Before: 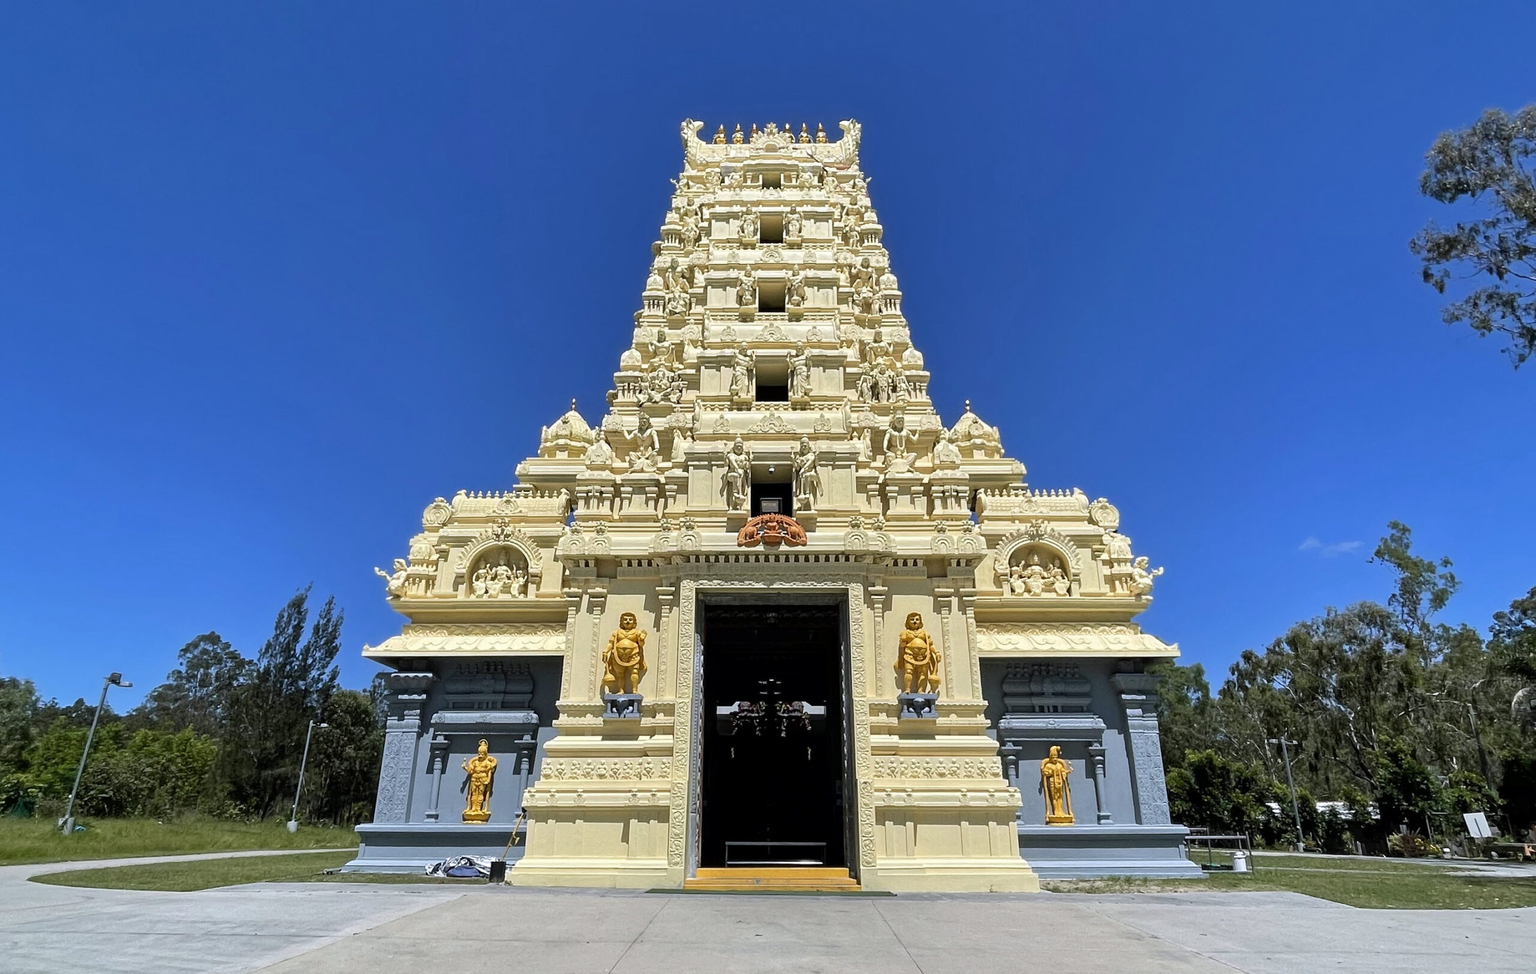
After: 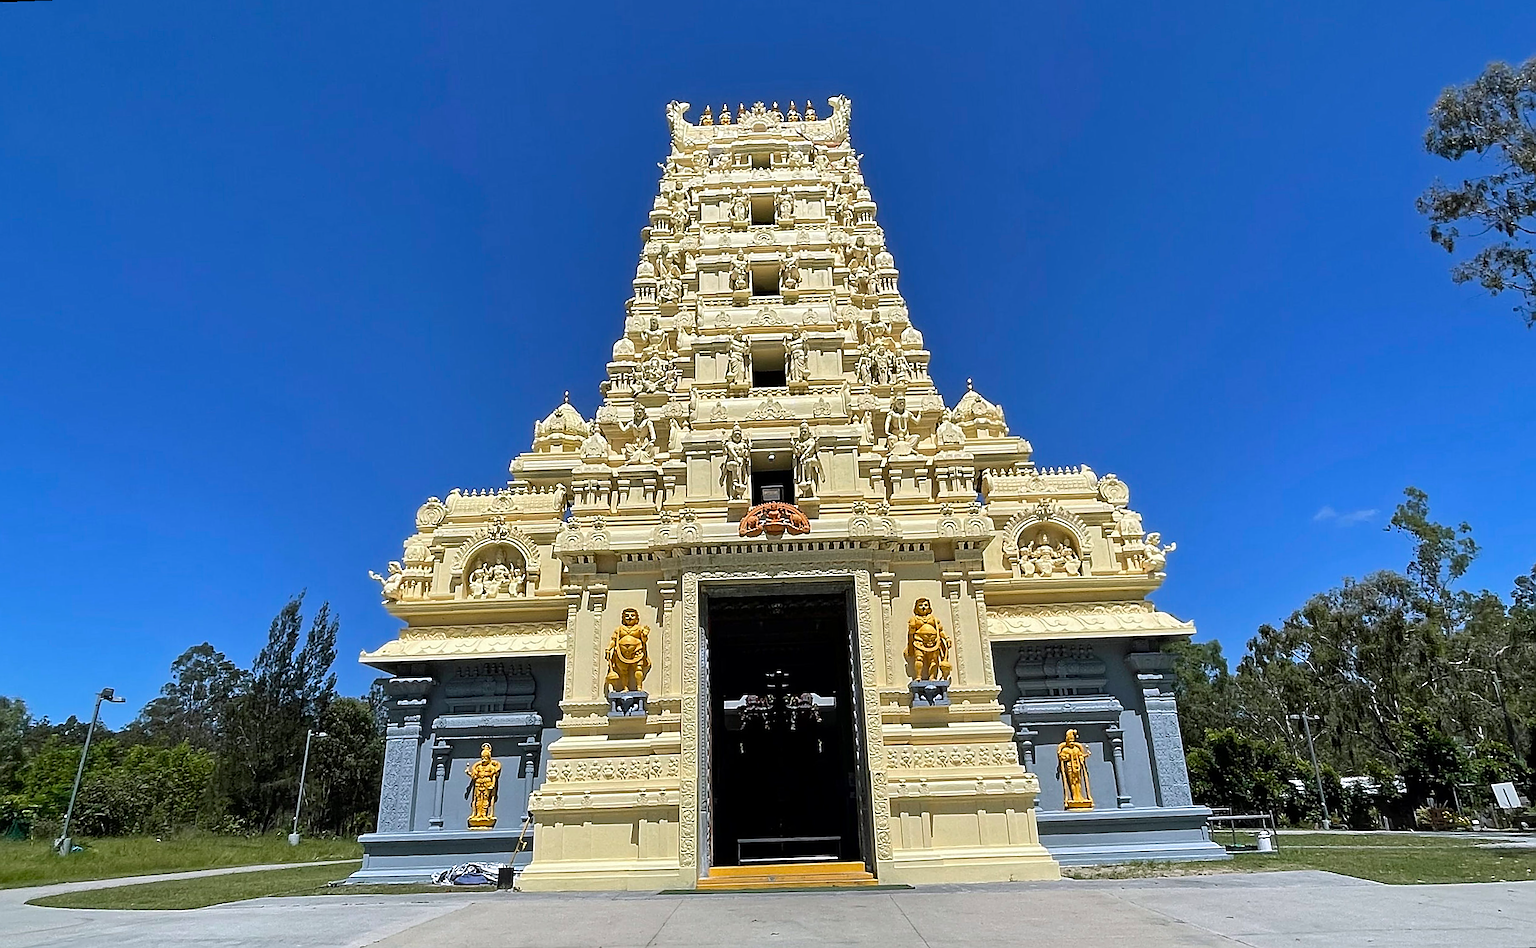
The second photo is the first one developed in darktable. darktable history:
sharpen: radius 1.4, amount 1.25, threshold 0.7
rotate and perspective: rotation -2°, crop left 0.022, crop right 0.978, crop top 0.049, crop bottom 0.951
